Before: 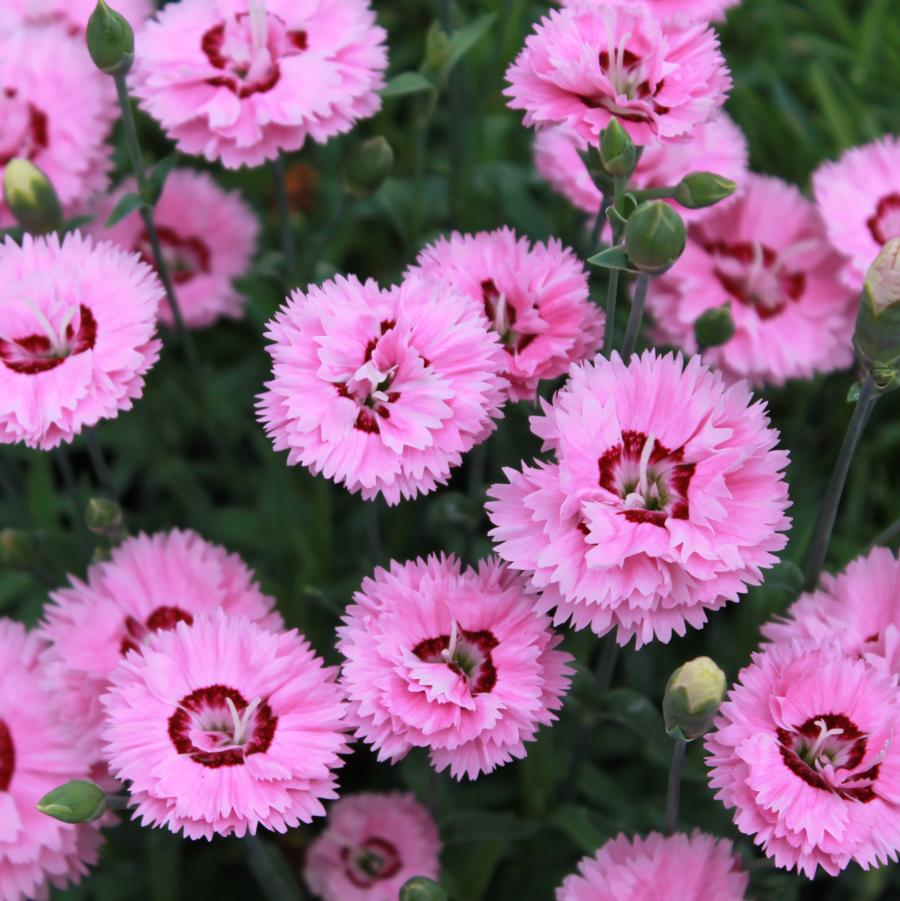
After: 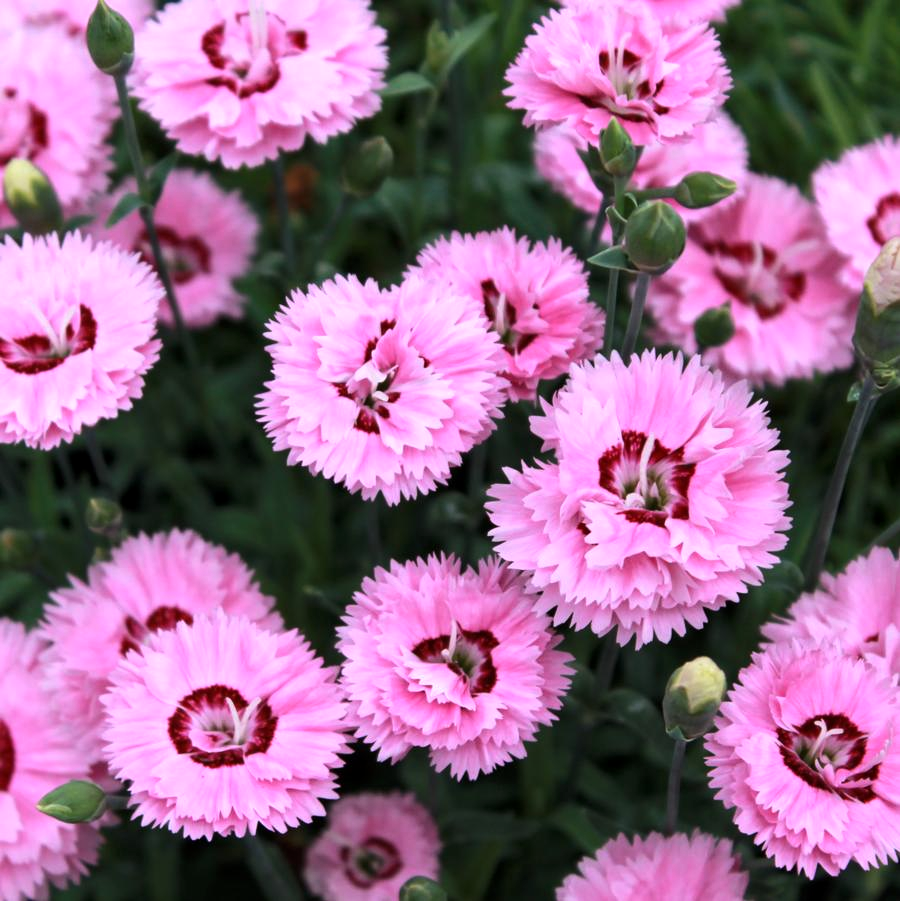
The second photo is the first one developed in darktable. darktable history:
local contrast: highlights 100%, shadows 100%, detail 120%, midtone range 0.2
tone equalizer: -8 EV -0.417 EV, -7 EV -0.389 EV, -6 EV -0.333 EV, -5 EV -0.222 EV, -3 EV 0.222 EV, -2 EV 0.333 EV, -1 EV 0.389 EV, +0 EV 0.417 EV, edges refinement/feathering 500, mask exposure compensation -1.57 EV, preserve details no
